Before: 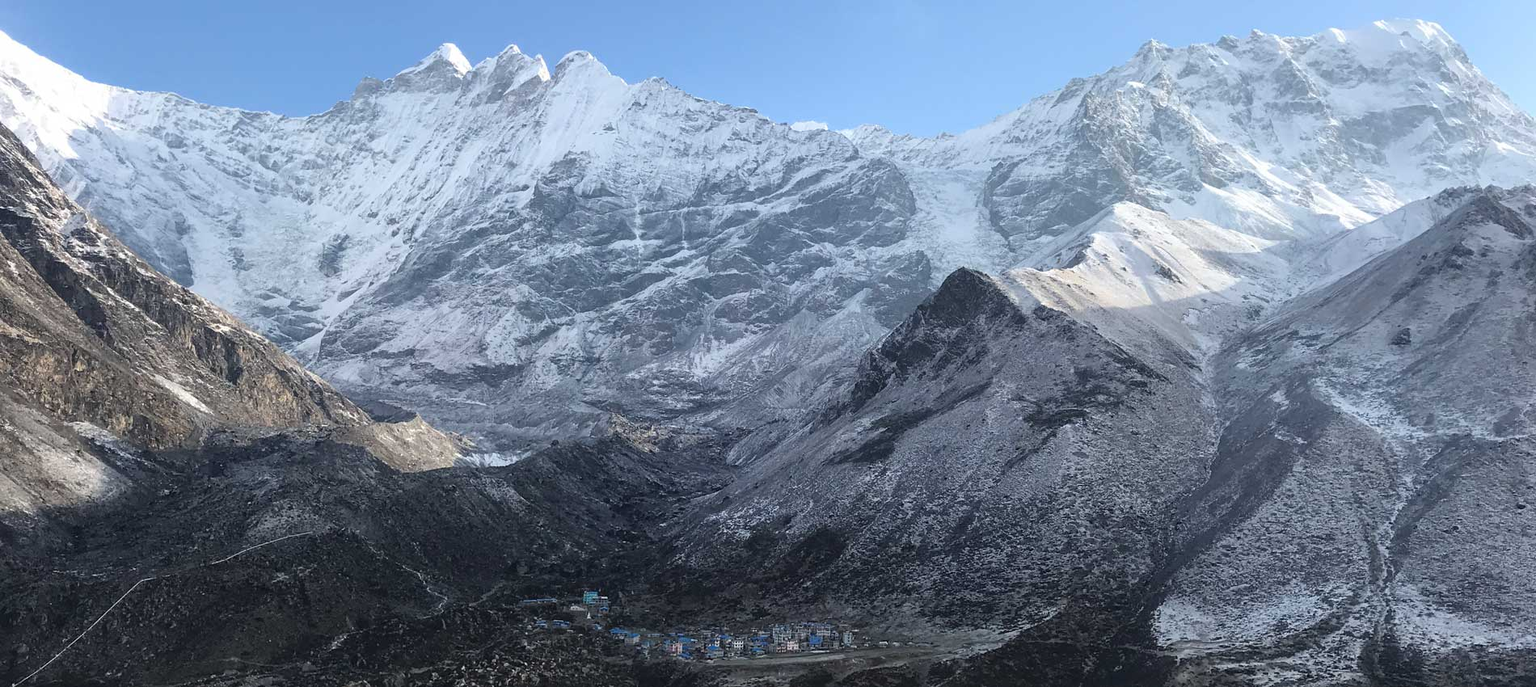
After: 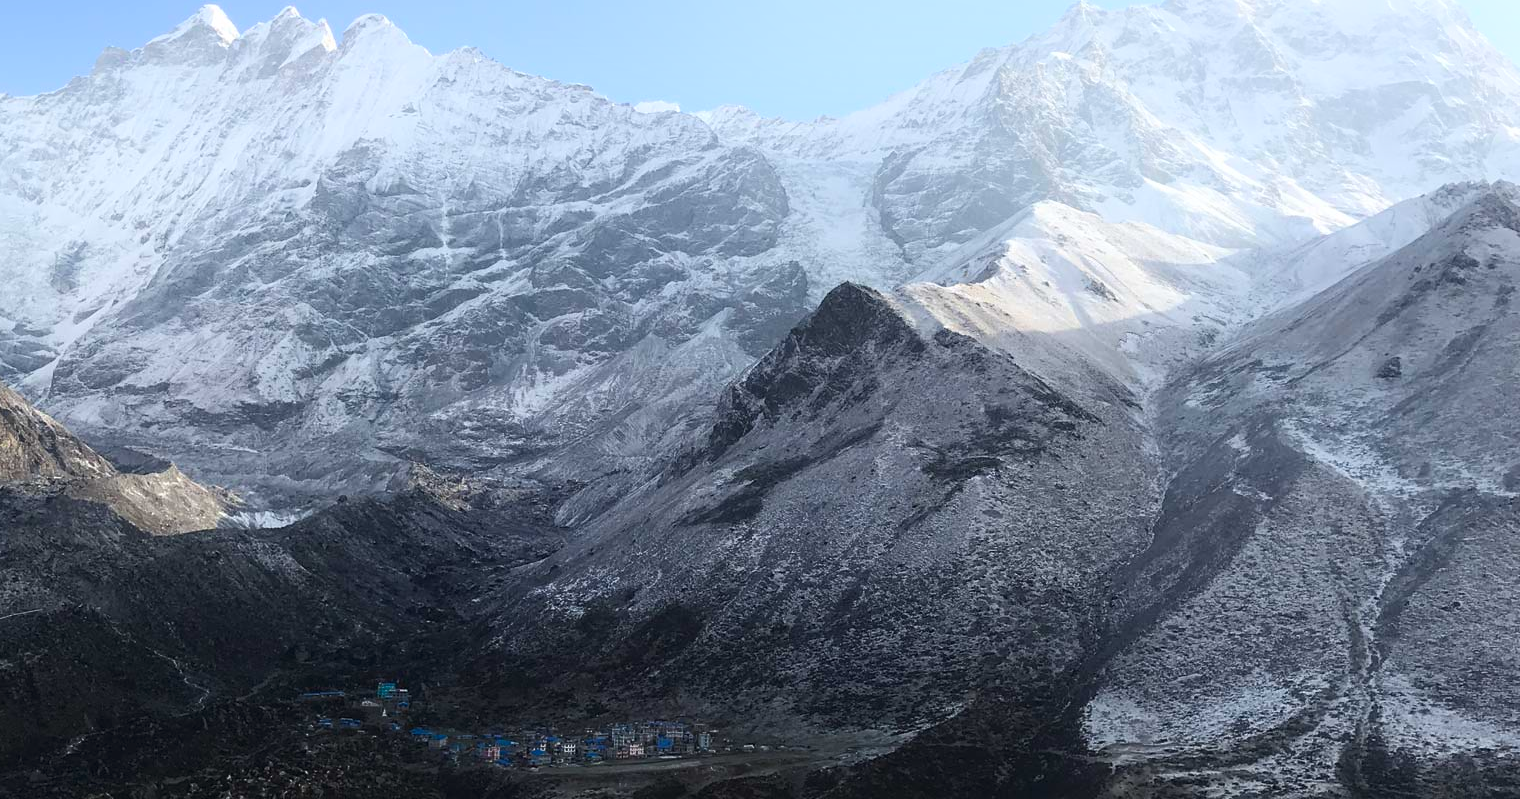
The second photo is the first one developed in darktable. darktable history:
crop and rotate: left 18.13%, top 5.961%, right 1.847%
shadows and highlights: shadows -54.43, highlights 85.13, soften with gaussian
